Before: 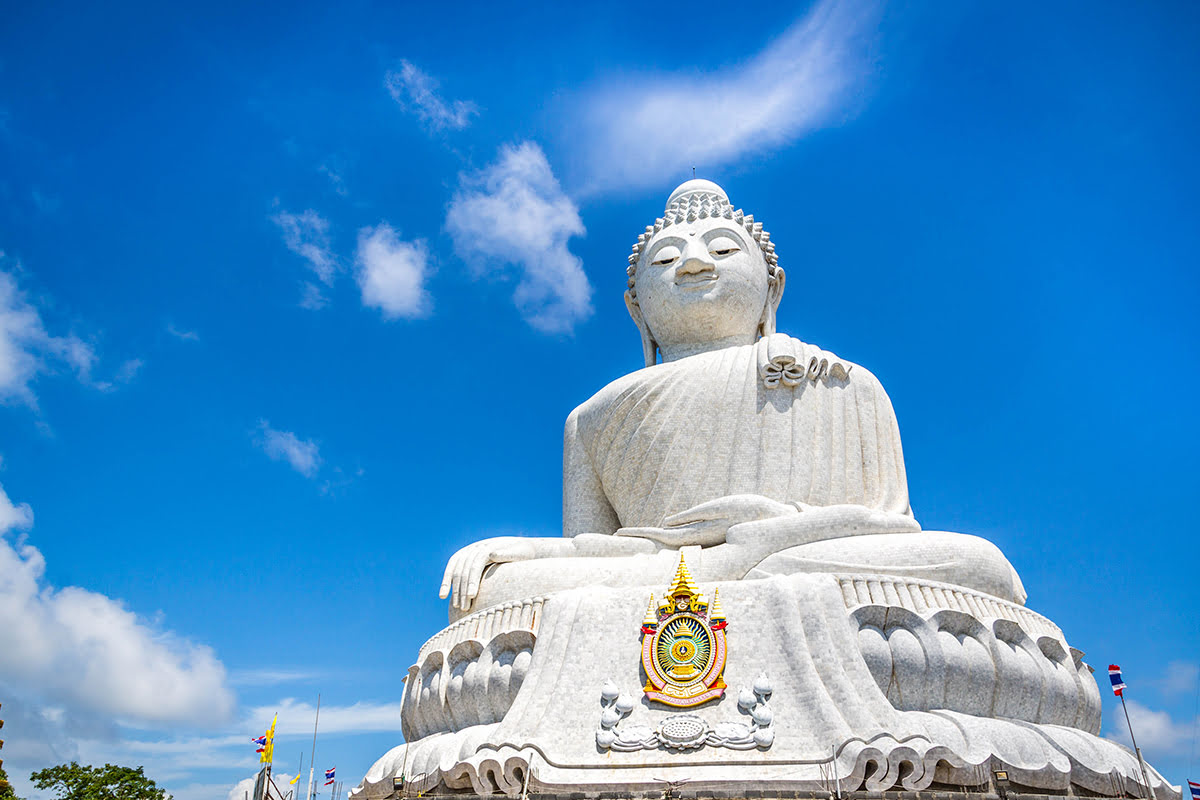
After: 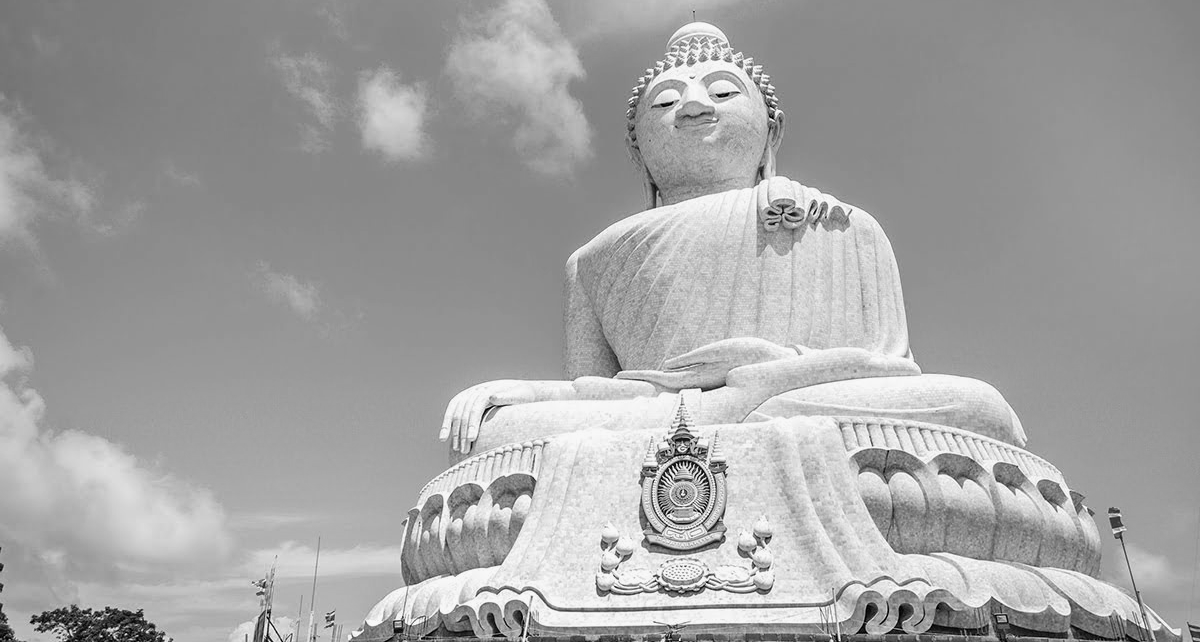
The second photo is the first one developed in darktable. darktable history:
crop and rotate: top 19.644%
color calibration: output gray [0.22, 0.42, 0.37, 0], illuminant same as pipeline (D50), adaptation XYZ, x 0.345, y 0.358, temperature 5023.02 K
